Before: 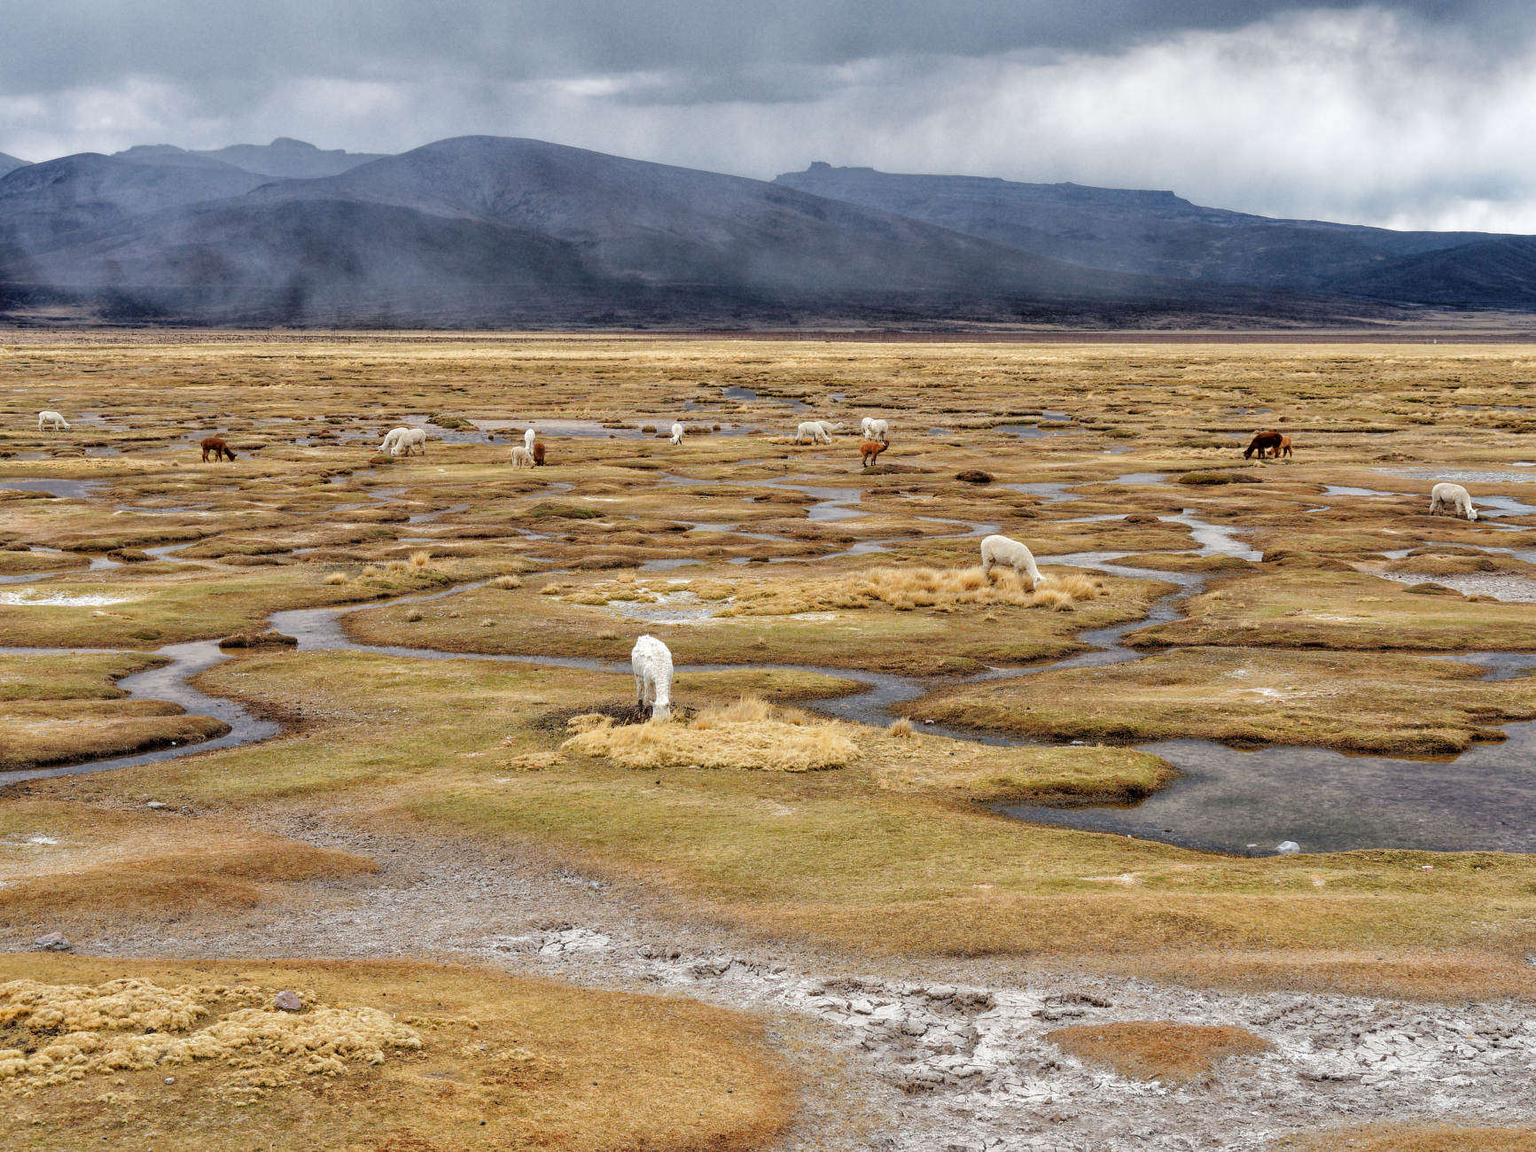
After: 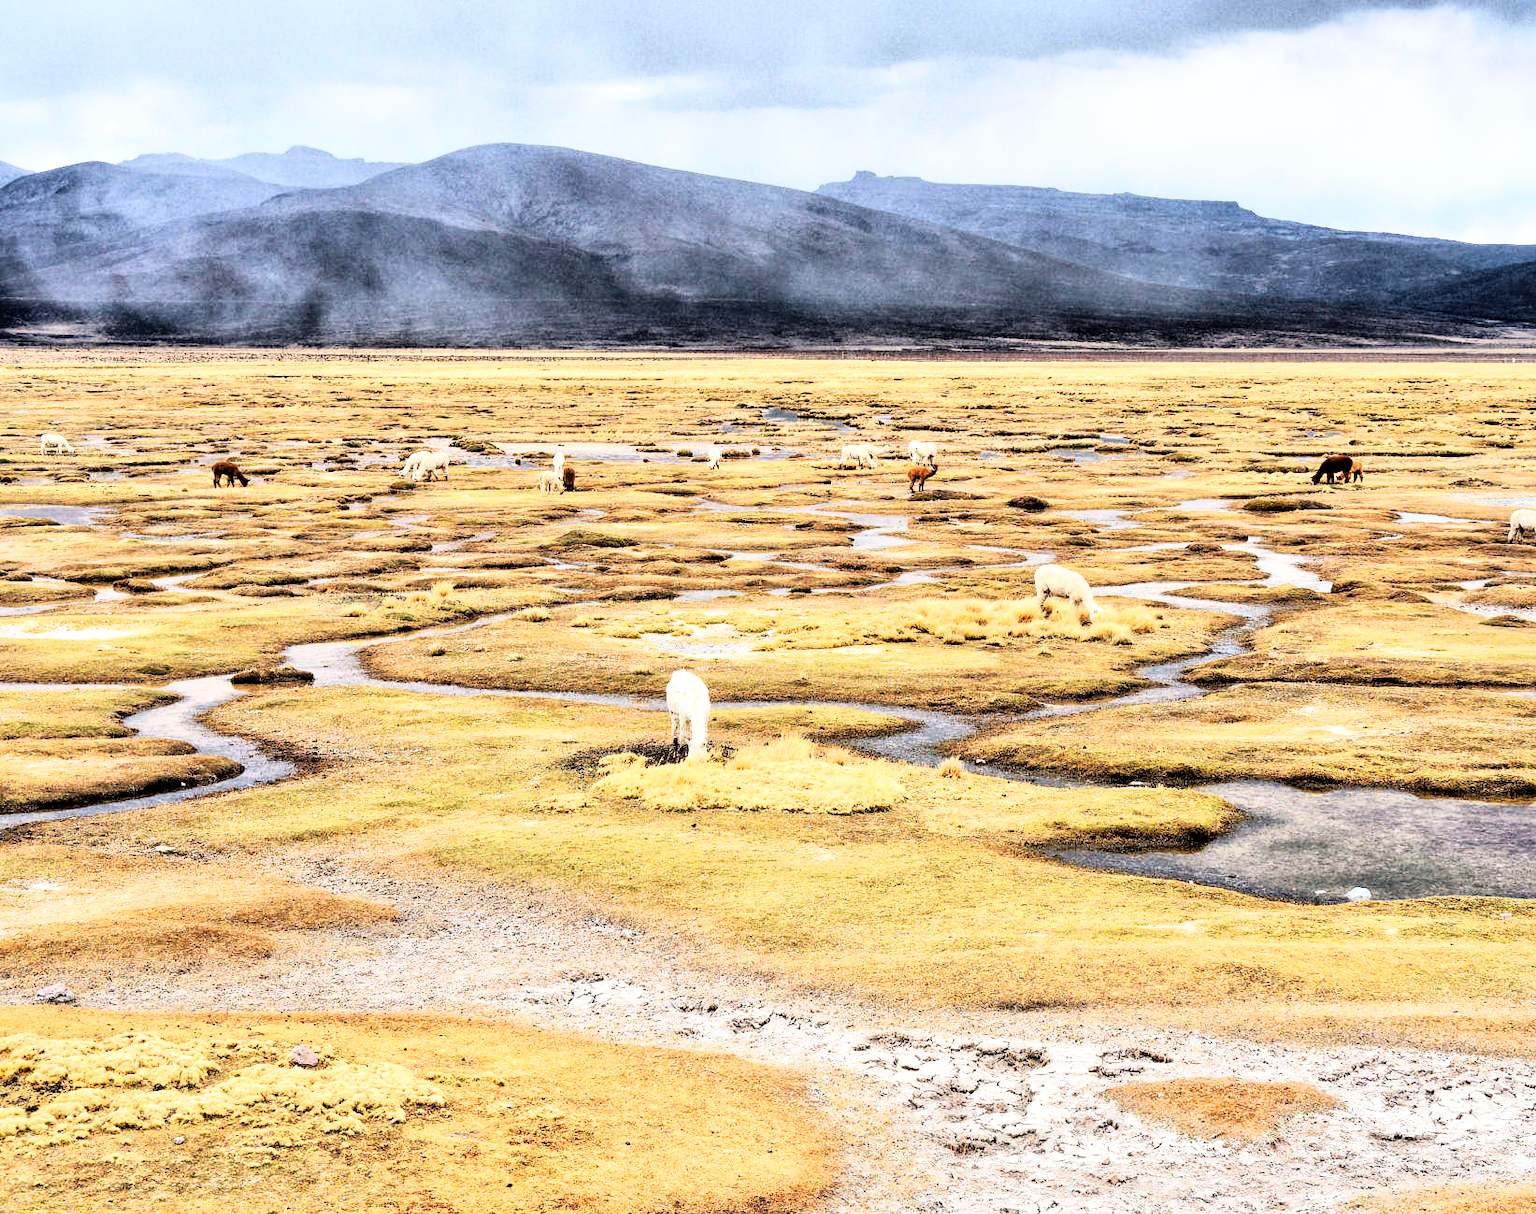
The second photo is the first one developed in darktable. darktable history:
rgb curve: curves: ch0 [(0, 0) (0.21, 0.15) (0.24, 0.21) (0.5, 0.75) (0.75, 0.96) (0.89, 0.99) (1, 1)]; ch1 [(0, 0.02) (0.21, 0.13) (0.25, 0.2) (0.5, 0.67) (0.75, 0.9) (0.89, 0.97) (1, 1)]; ch2 [(0, 0.02) (0.21, 0.13) (0.25, 0.2) (0.5, 0.67) (0.75, 0.9) (0.89, 0.97) (1, 1)], compensate middle gray true
crop and rotate: right 5.167%
local contrast: mode bilateral grid, contrast 20, coarseness 50, detail 120%, midtone range 0.2
